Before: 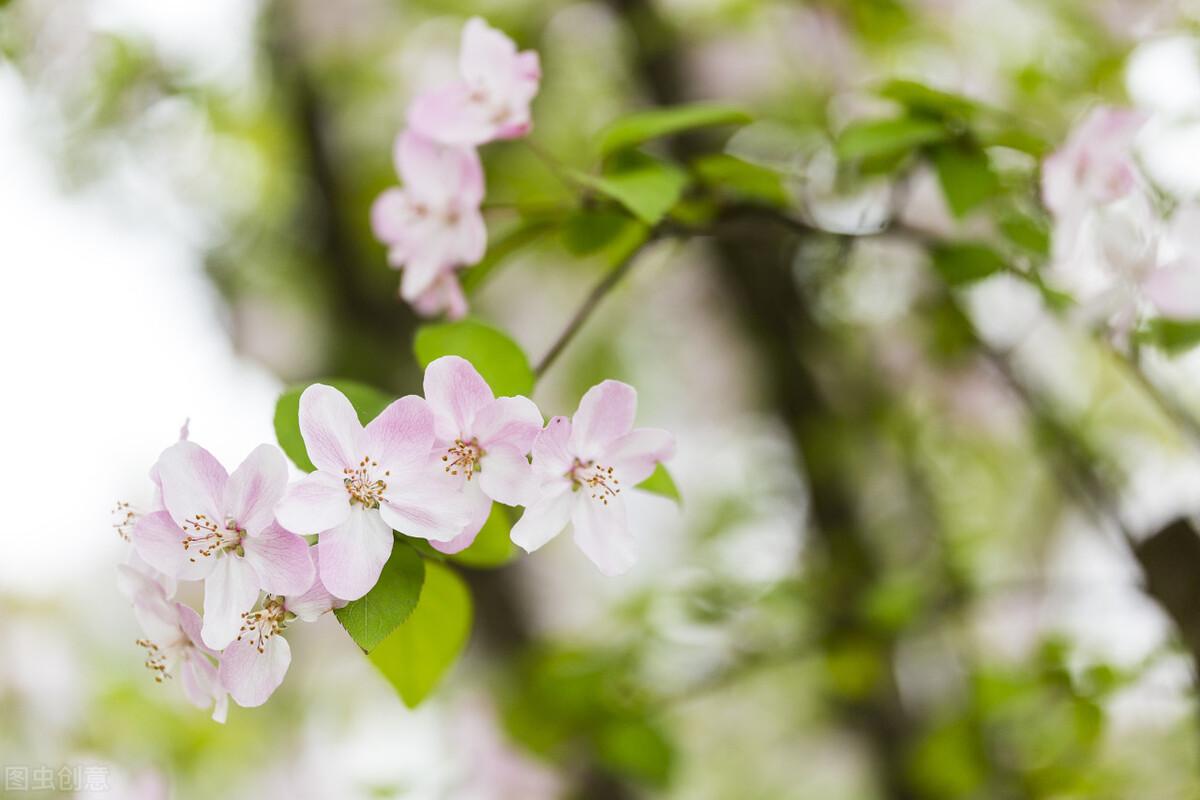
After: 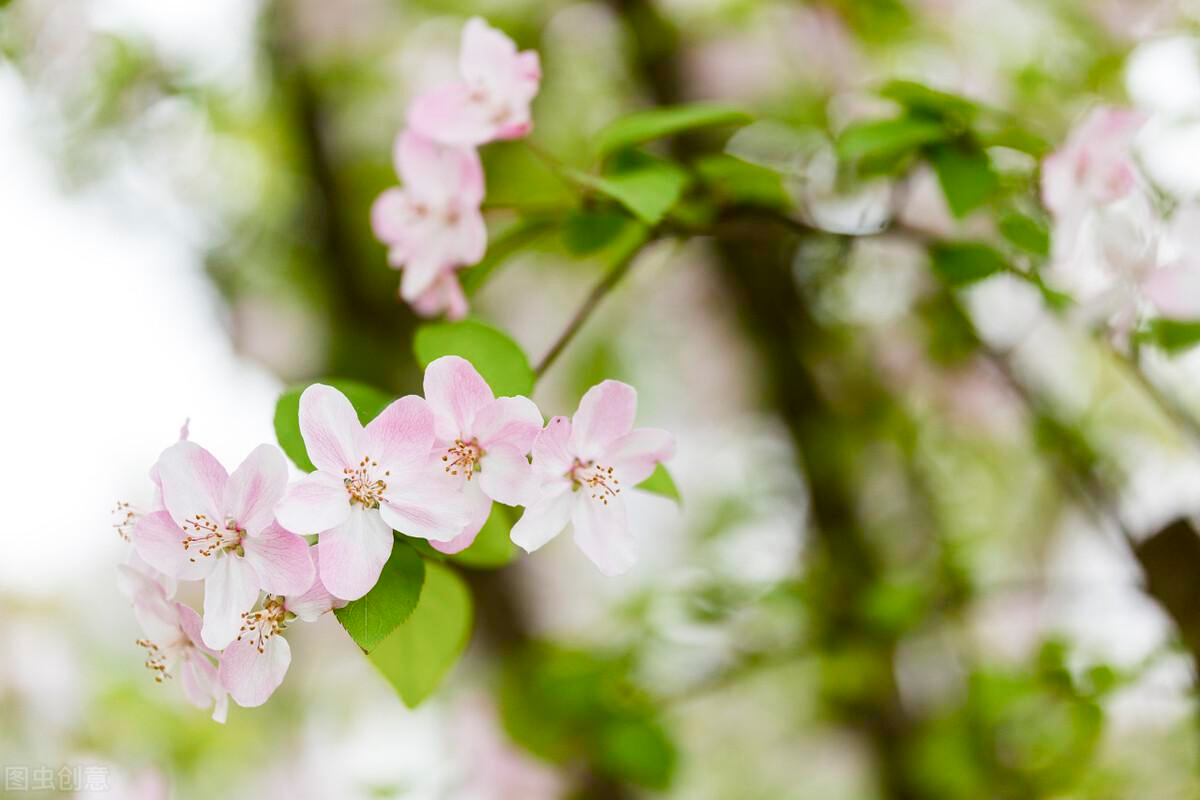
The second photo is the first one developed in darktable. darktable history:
color balance rgb: perceptual saturation grading › global saturation 0.761%, perceptual saturation grading › highlights -31.54%, perceptual saturation grading › mid-tones 5.767%, perceptual saturation grading › shadows 17.153%, global vibrance 34.535%
